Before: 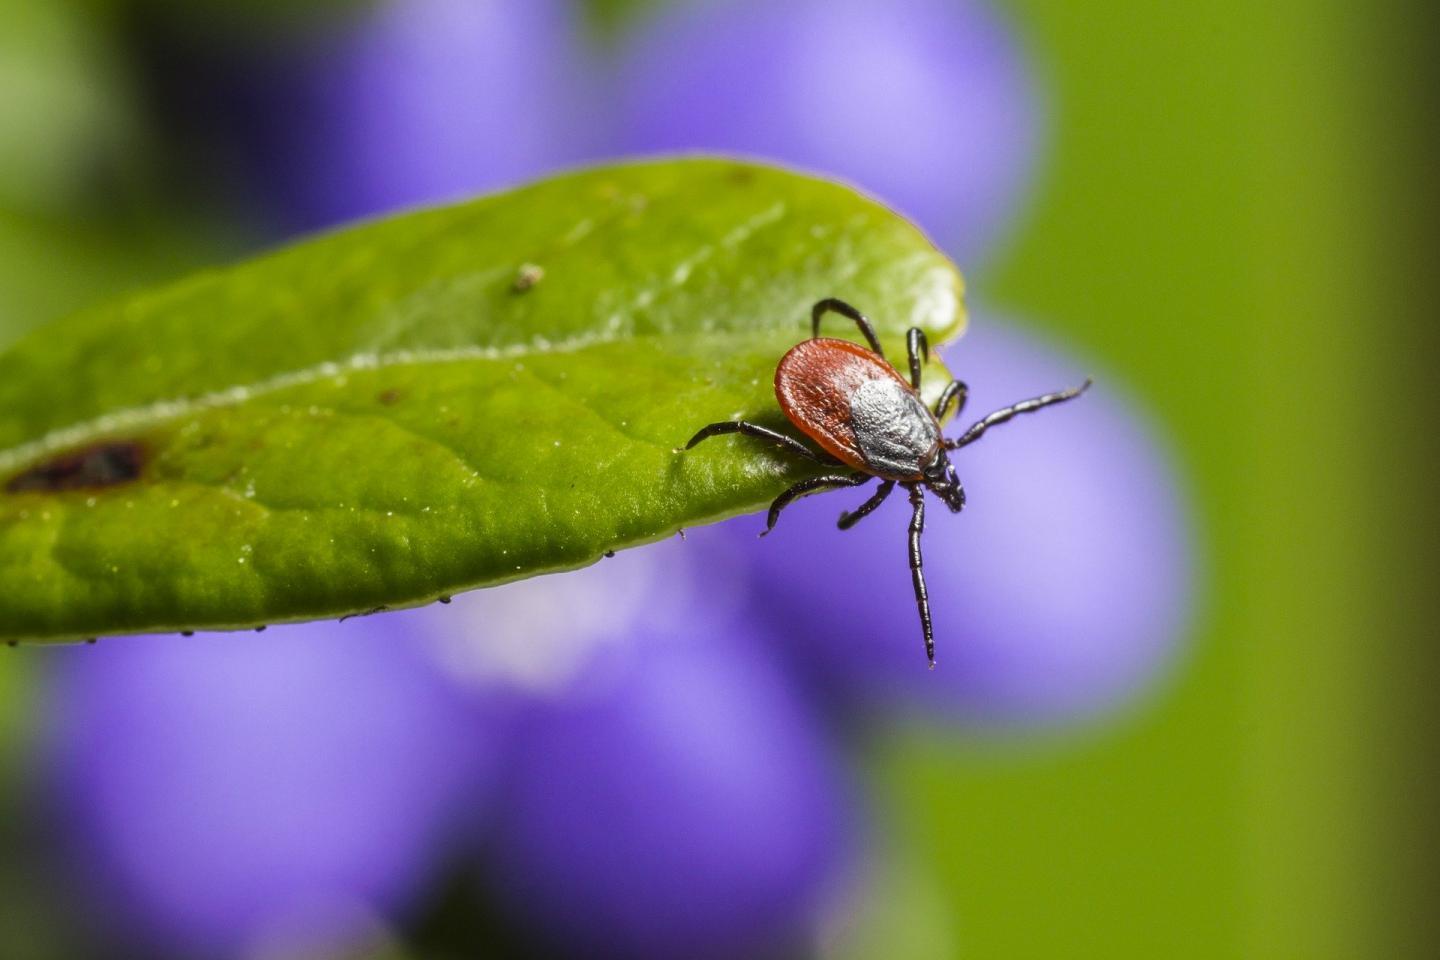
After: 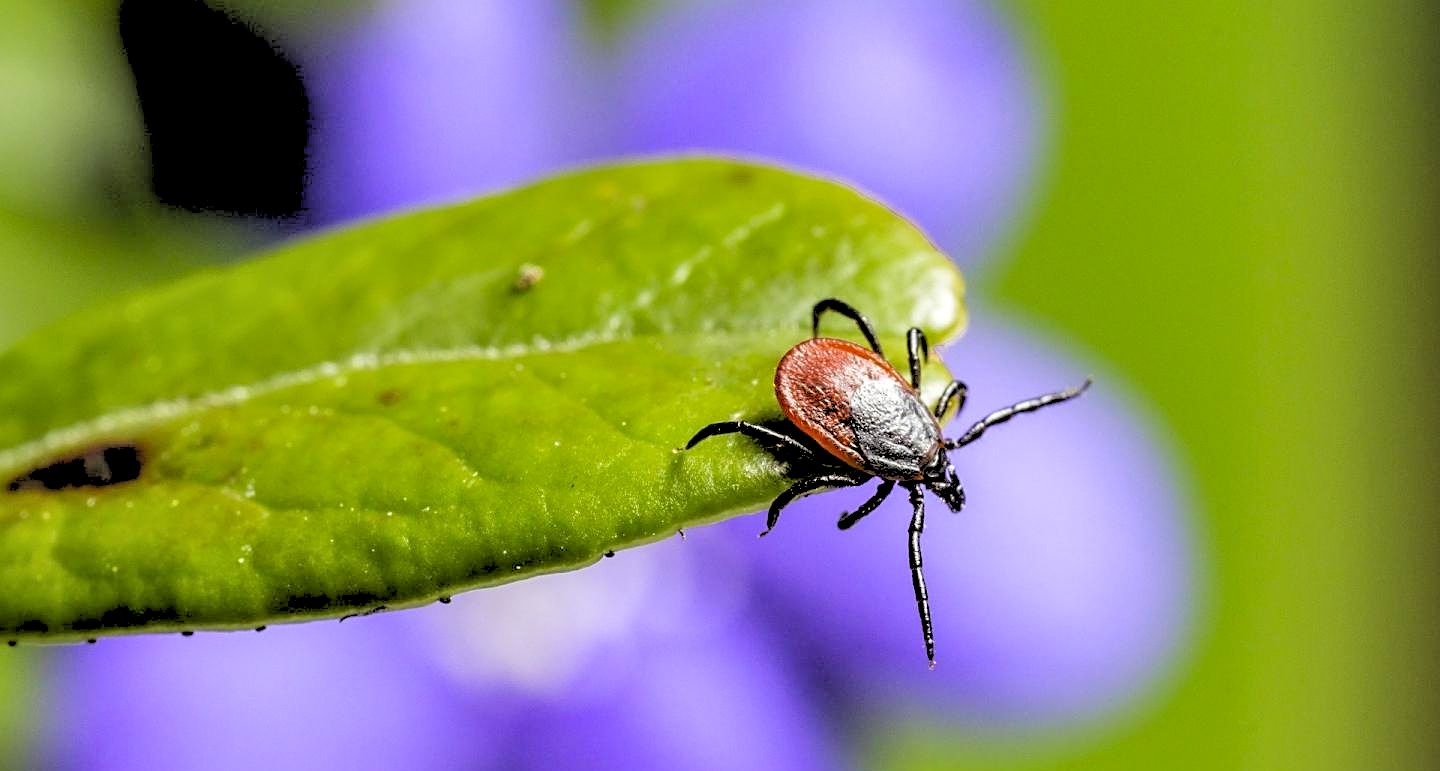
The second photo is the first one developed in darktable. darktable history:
shadows and highlights: soften with gaussian
rgb levels: levels [[0.027, 0.429, 0.996], [0, 0.5, 1], [0, 0.5, 1]]
crop: bottom 19.644%
local contrast: highlights 100%, shadows 100%, detail 120%, midtone range 0.2
sharpen: on, module defaults
